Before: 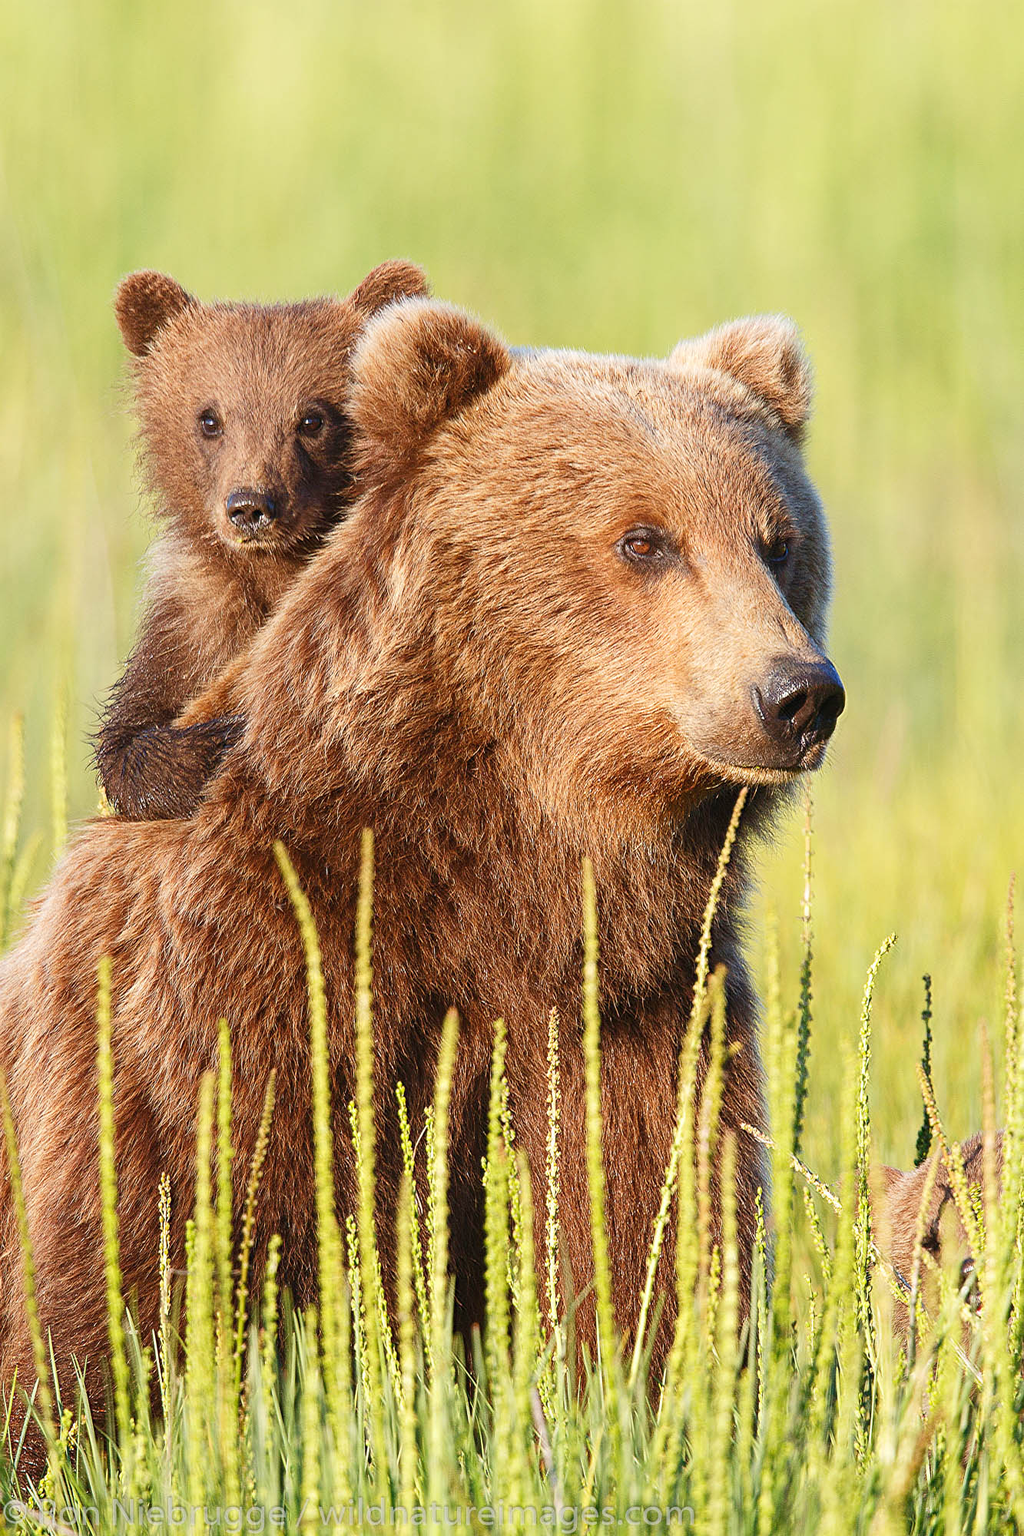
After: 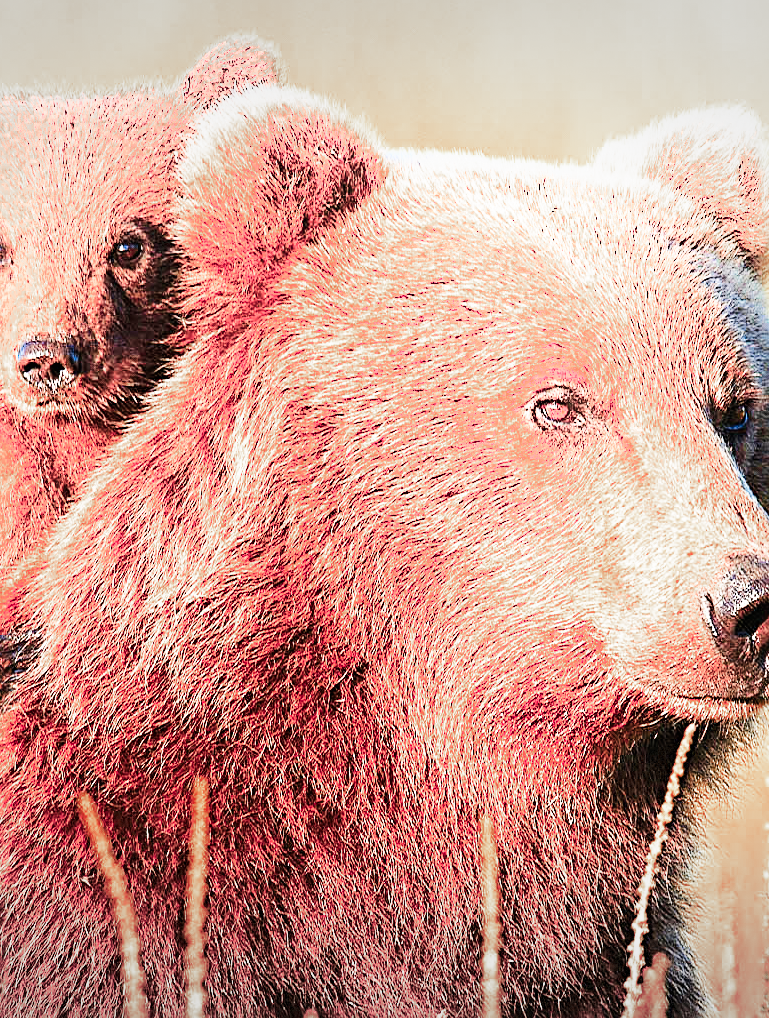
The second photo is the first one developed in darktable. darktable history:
crop: left 20.878%, top 15.067%, right 21.412%, bottom 34.024%
color zones: curves: ch0 [(0.006, 0.385) (0.143, 0.563) (0.243, 0.321) (0.352, 0.464) (0.516, 0.456) (0.625, 0.5) (0.75, 0.5) (0.875, 0.5)]; ch1 [(0, 0.5) (0.134, 0.504) (0.246, 0.463) (0.421, 0.515) (0.5, 0.56) (0.625, 0.5) (0.75, 0.5) (0.875, 0.5)]; ch2 [(0, 0.5) (0.131, 0.426) (0.307, 0.289) (0.38, 0.188) (0.513, 0.216) (0.625, 0.548) (0.75, 0.468) (0.838, 0.396) (0.971, 0.311)]
shadows and highlights: highlights 71.91, soften with gaussian
sharpen: radius 4
base curve: curves: ch0 [(0, 0) (0.007, 0.004) (0.027, 0.03) (0.046, 0.07) (0.207, 0.54) (0.442, 0.872) (0.673, 0.972) (1, 1)], preserve colors none
haze removal: compatibility mode true, adaptive false
vignetting: fall-off start 98.06%, fall-off radius 100.85%, brightness -0.263, width/height ratio 1.426, dithering 8-bit output
